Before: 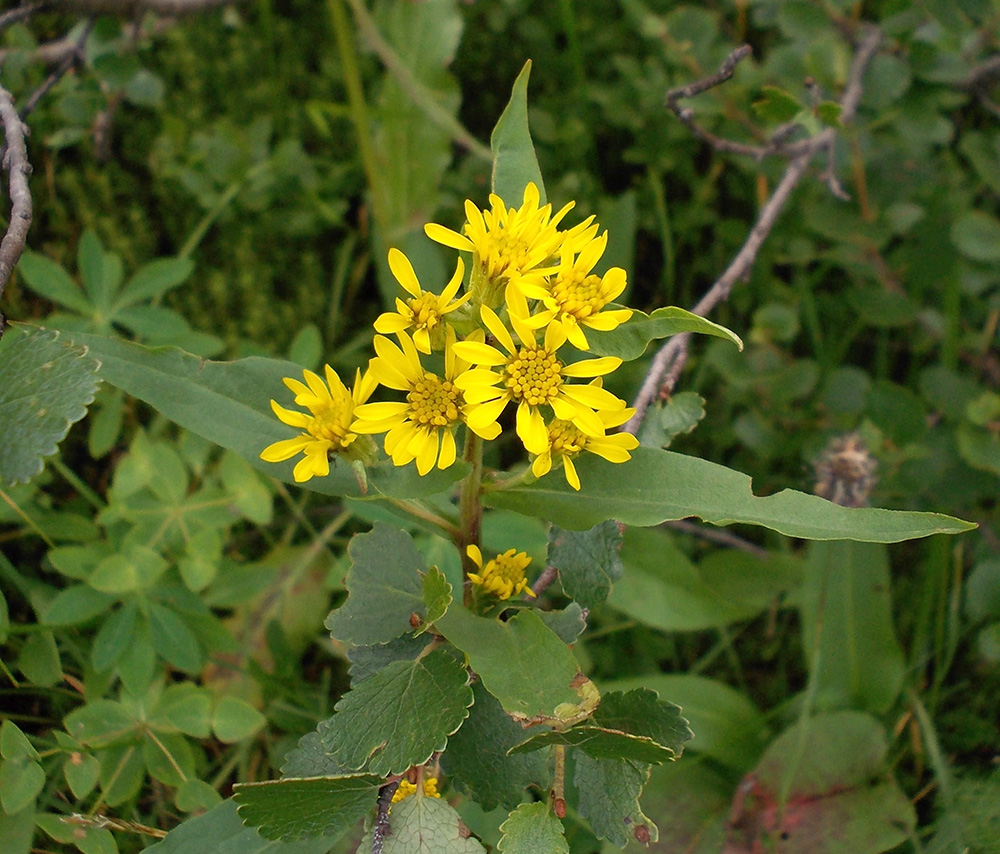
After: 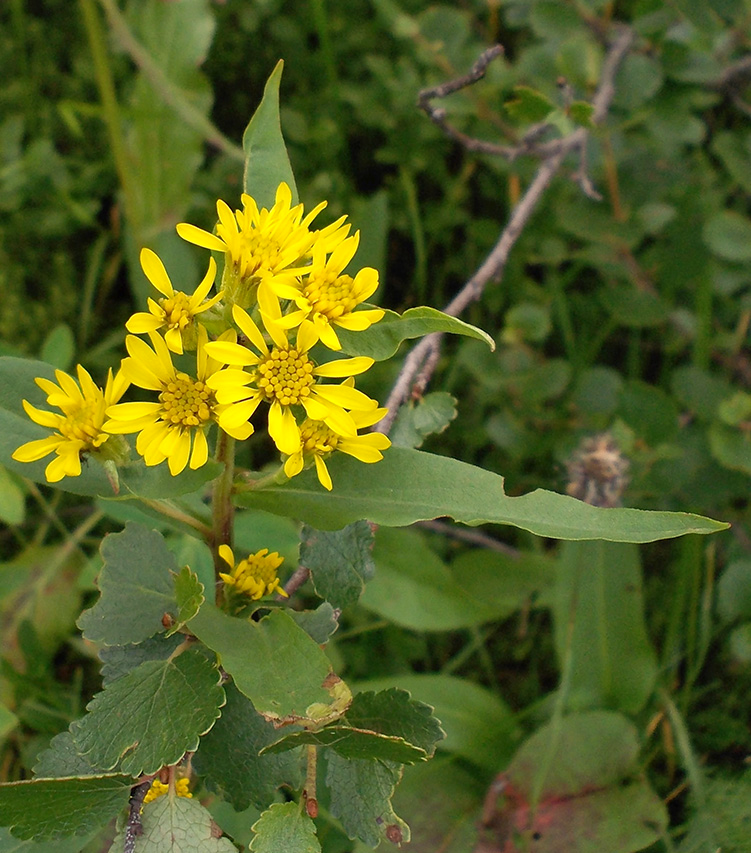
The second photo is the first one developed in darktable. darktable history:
crop and rotate: left 24.864%
color correction: highlights b* 3.02
shadows and highlights: radius 127.19, shadows 30.52, highlights -30.95, highlights color adjustment 73.96%, low approximation 0.01, soften with gaussian
